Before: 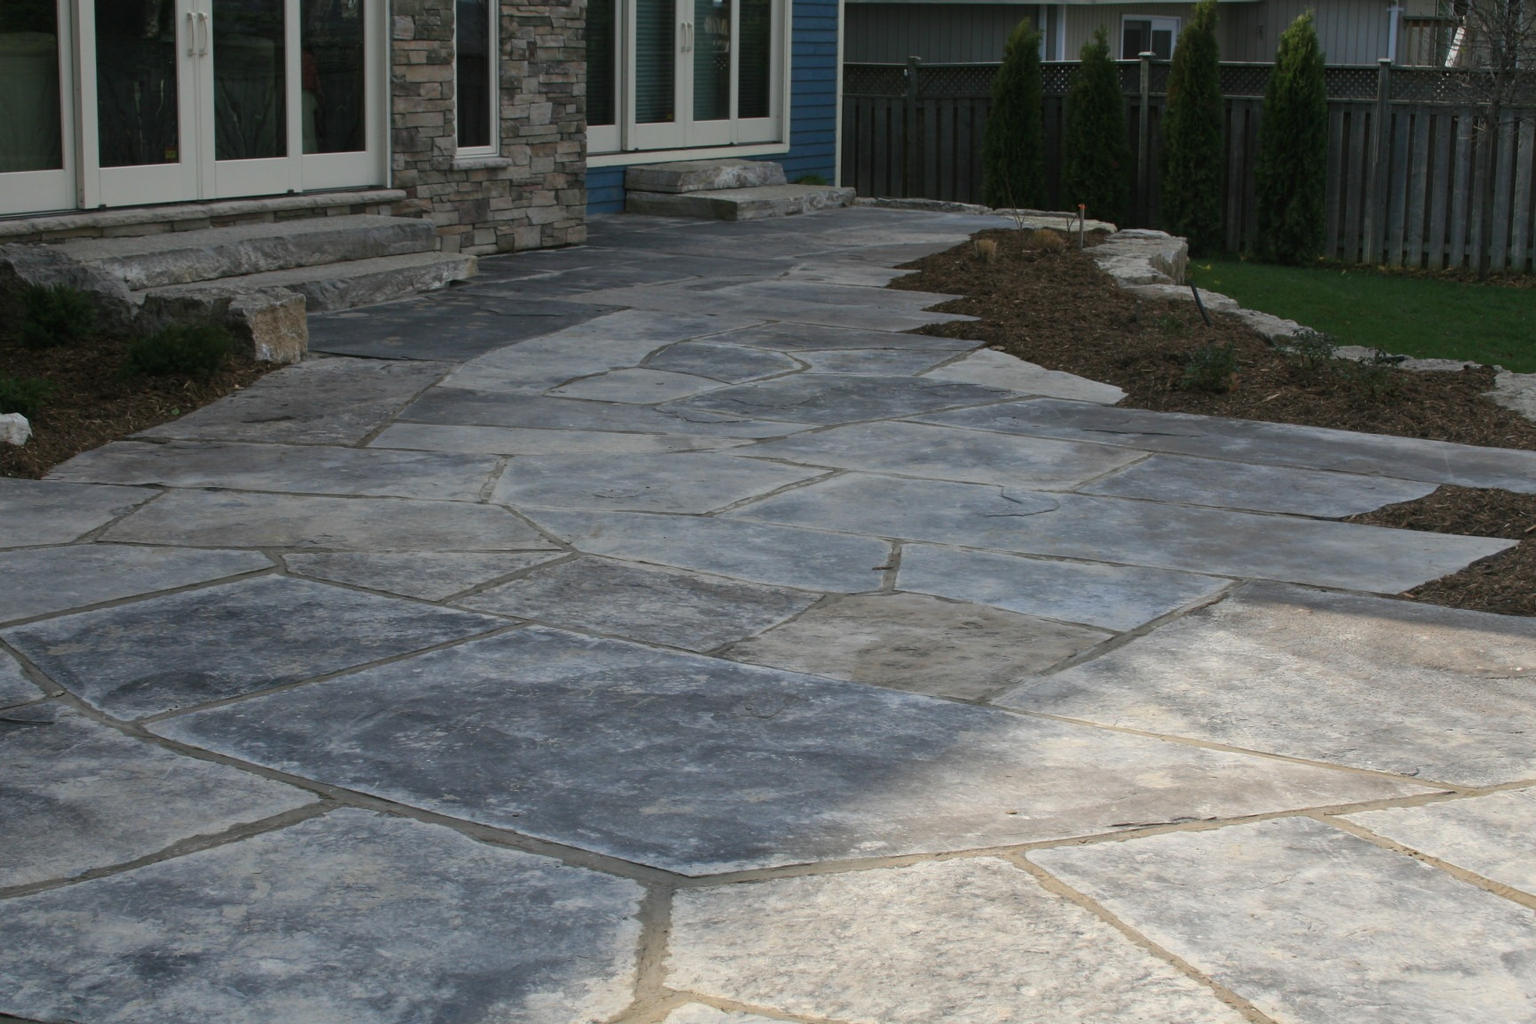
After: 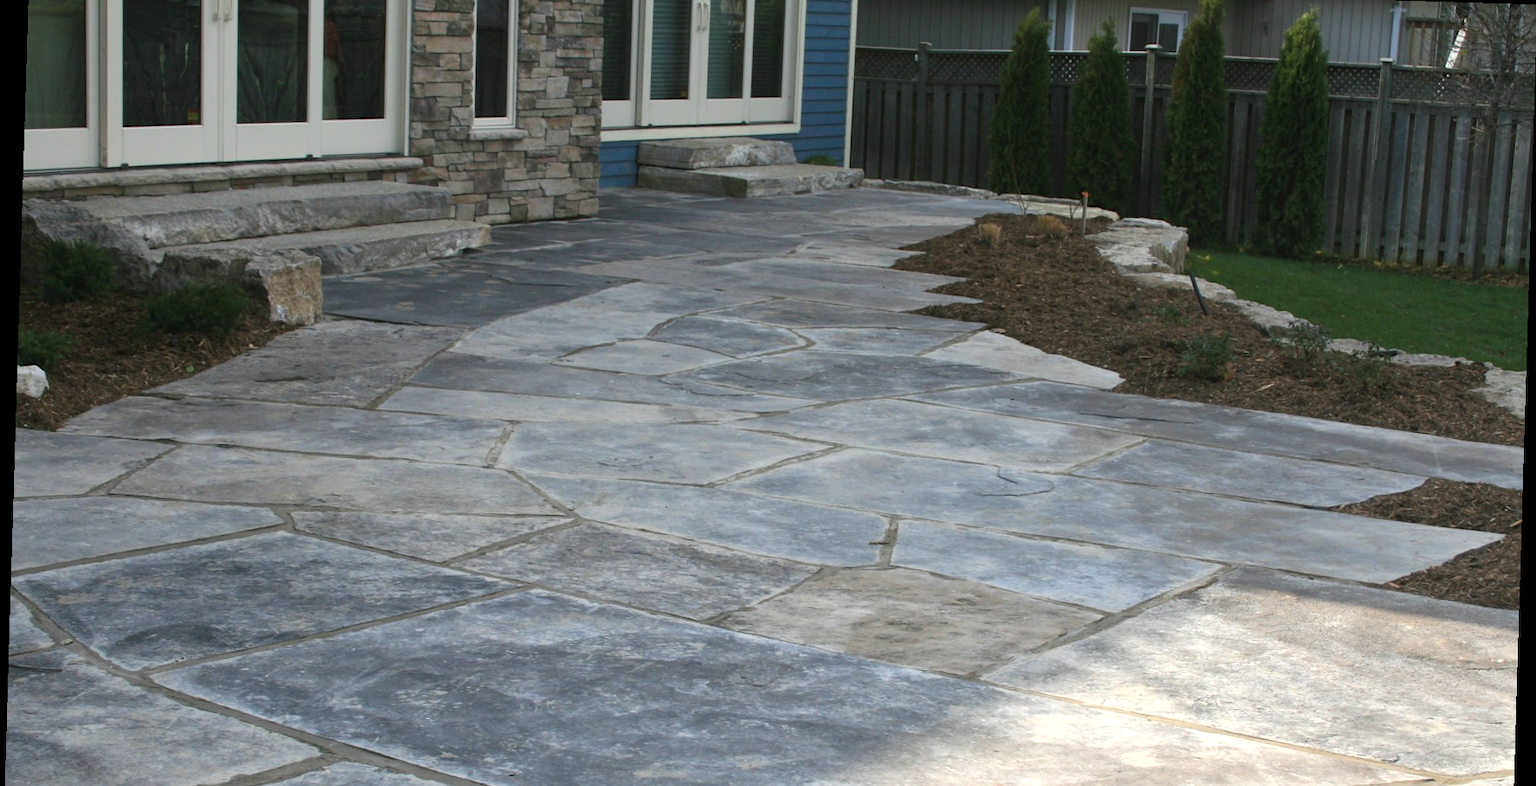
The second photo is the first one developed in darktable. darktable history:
crop: top 3.857%, bottom 21.132%
rotate and perspective: rotation 1.72°, automatic cropping off
exposure: black level correction 0, exposure 0.7 EV, compensate exposure bias true, compensate highlight preservation false
